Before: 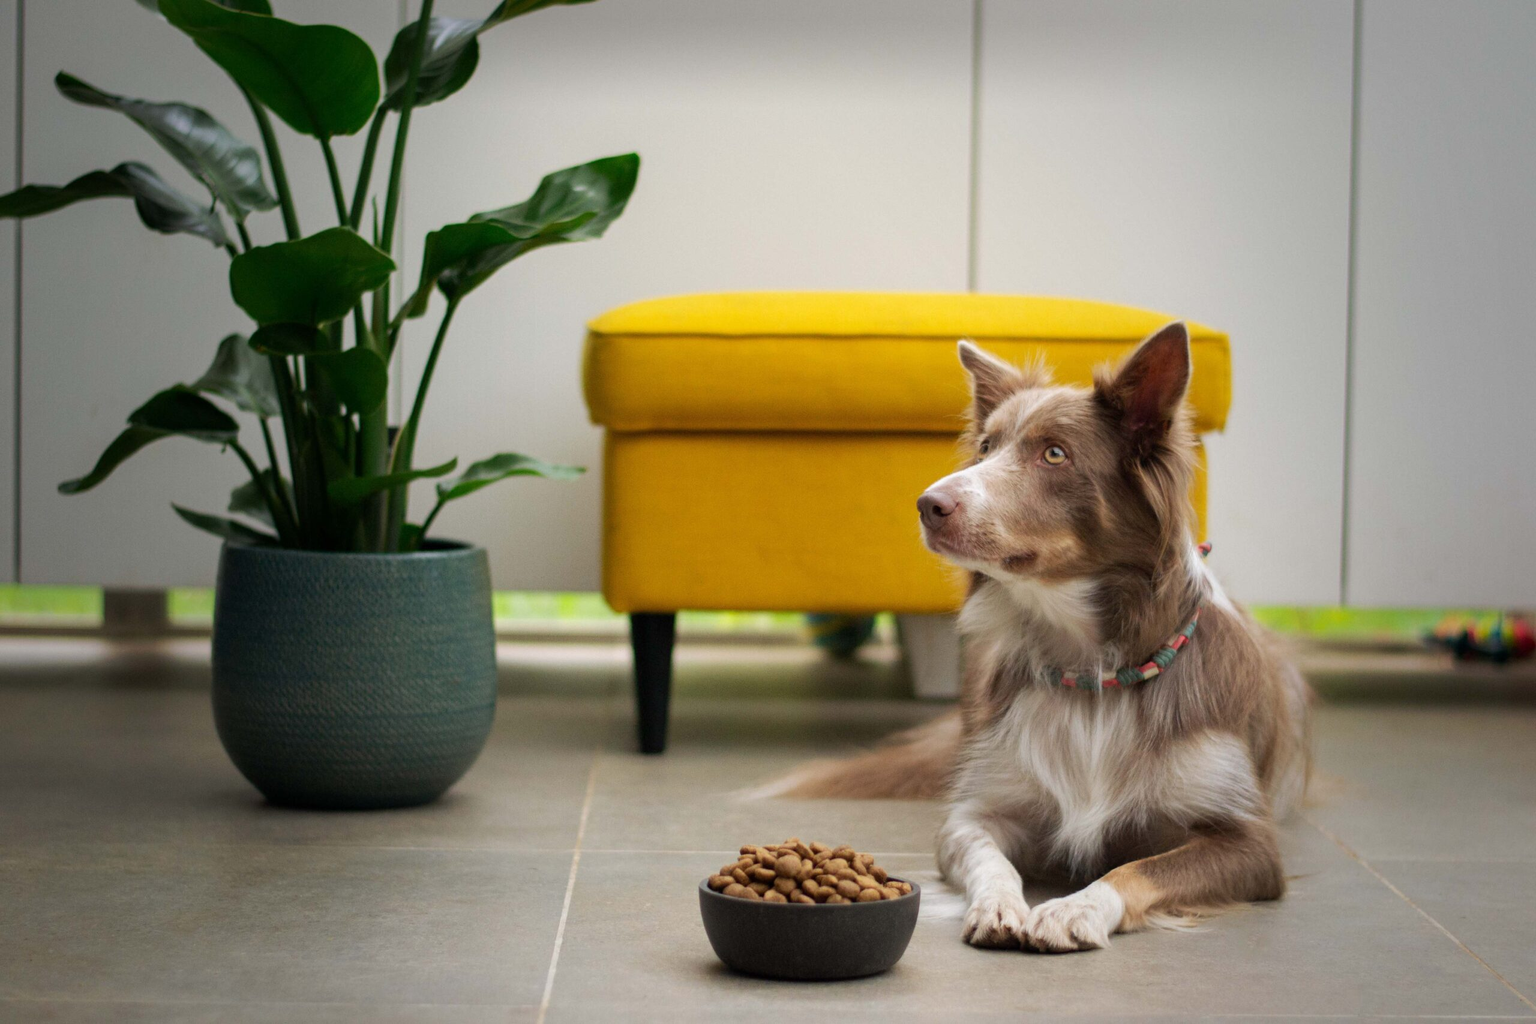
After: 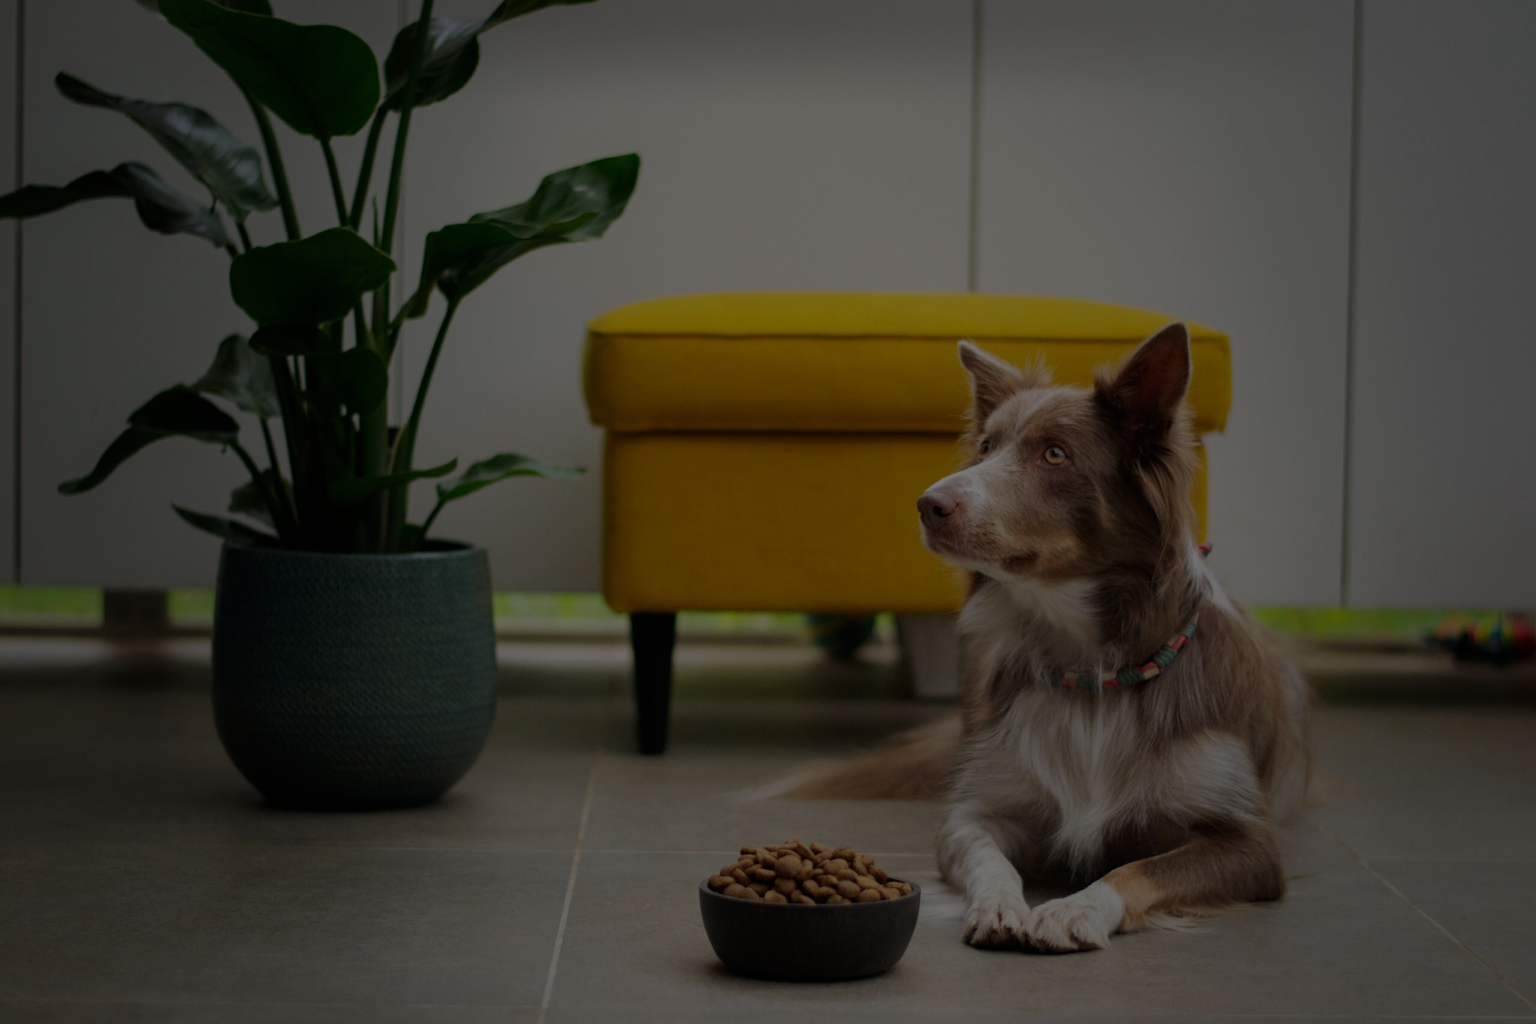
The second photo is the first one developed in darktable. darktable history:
exposure: exposure -2.35 EV, compensate exposure bias true, compensate highlight preservation false
